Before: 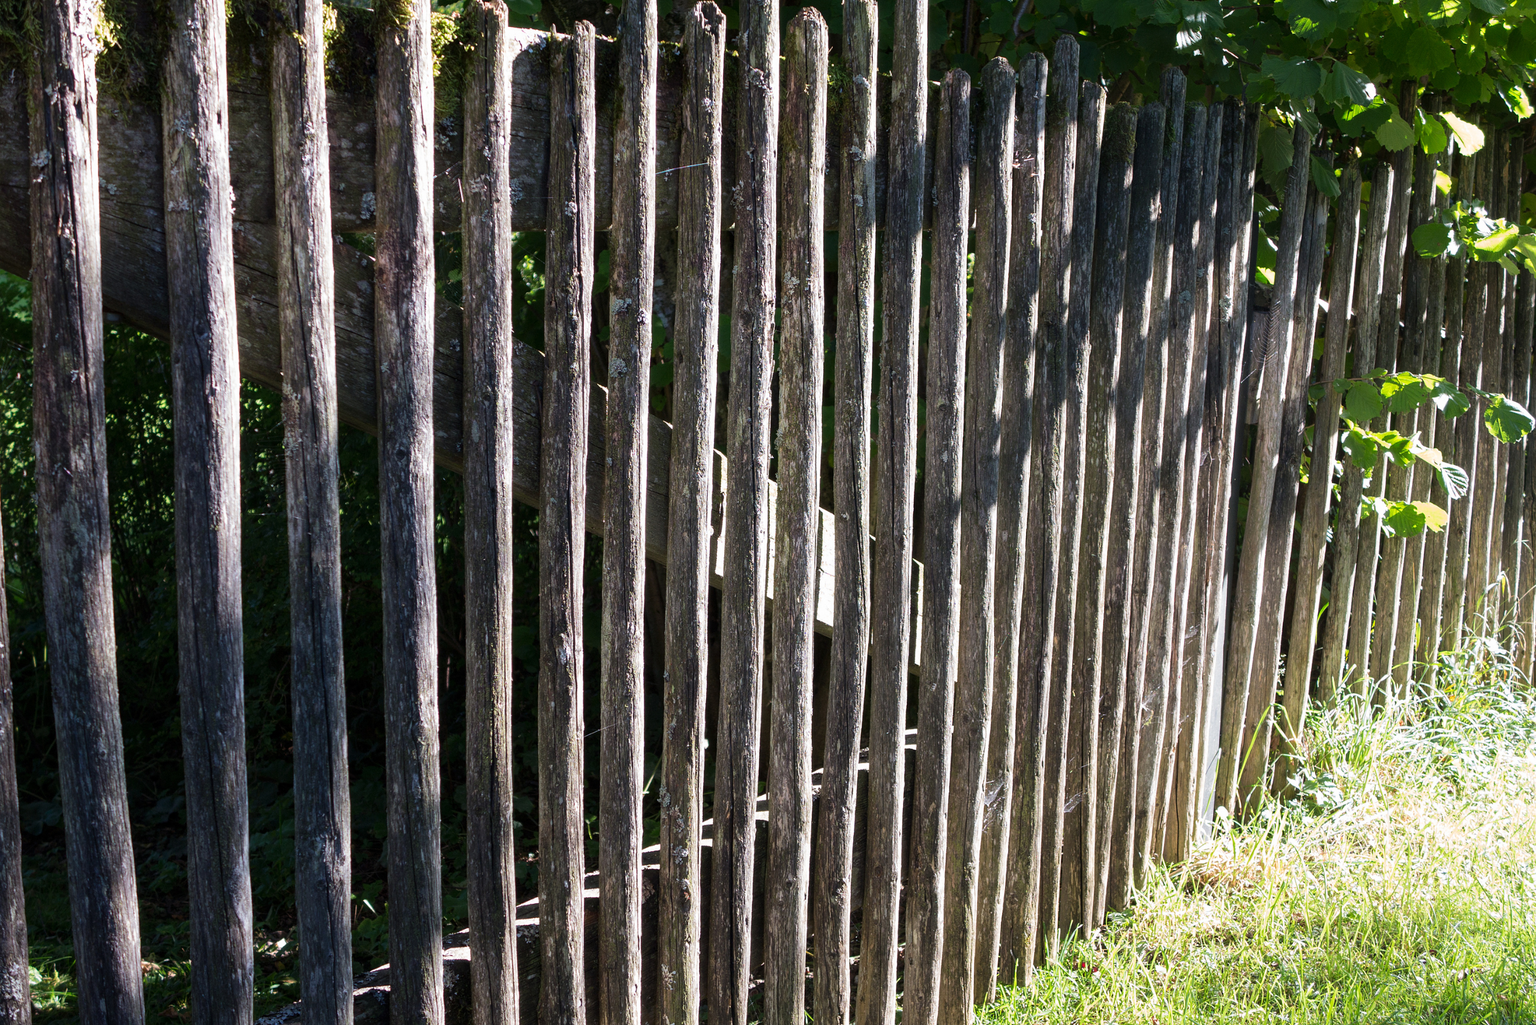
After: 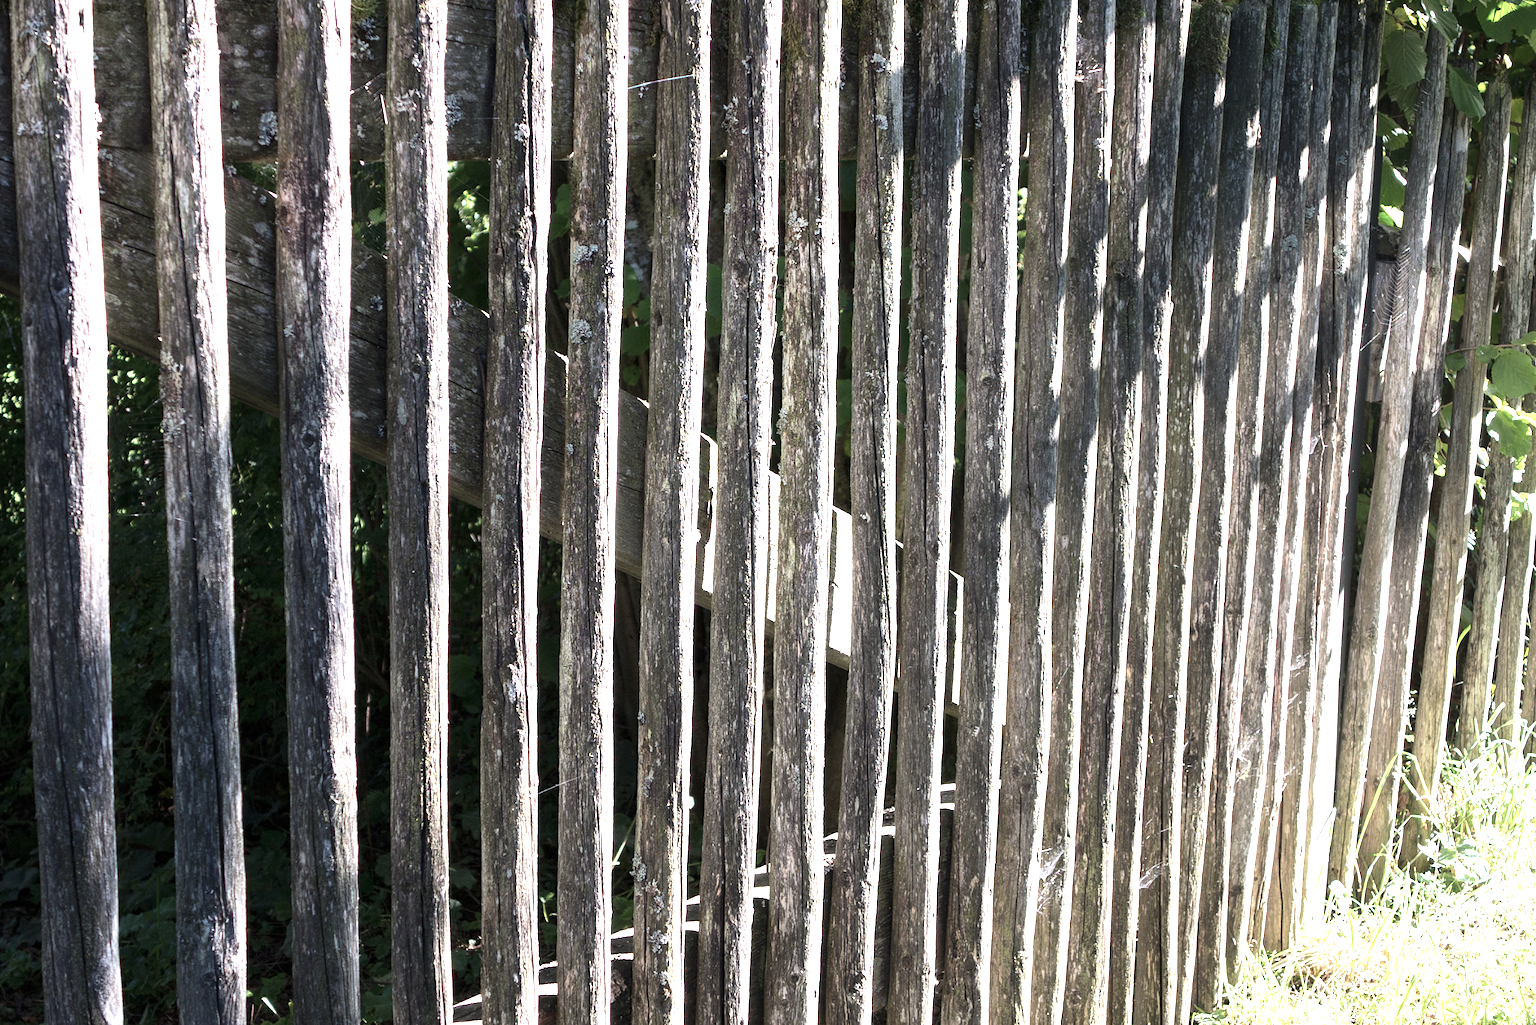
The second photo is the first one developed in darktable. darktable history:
crop and rotate: left 10.071%, top 10.071%, right 10.02%, bottom 10.02%
exposure: exposure 1.16 EV, compensate exposure bias true, compensate highlight preservation false
contrast brightness saturation: contrast 0.1, saturation -0.36
